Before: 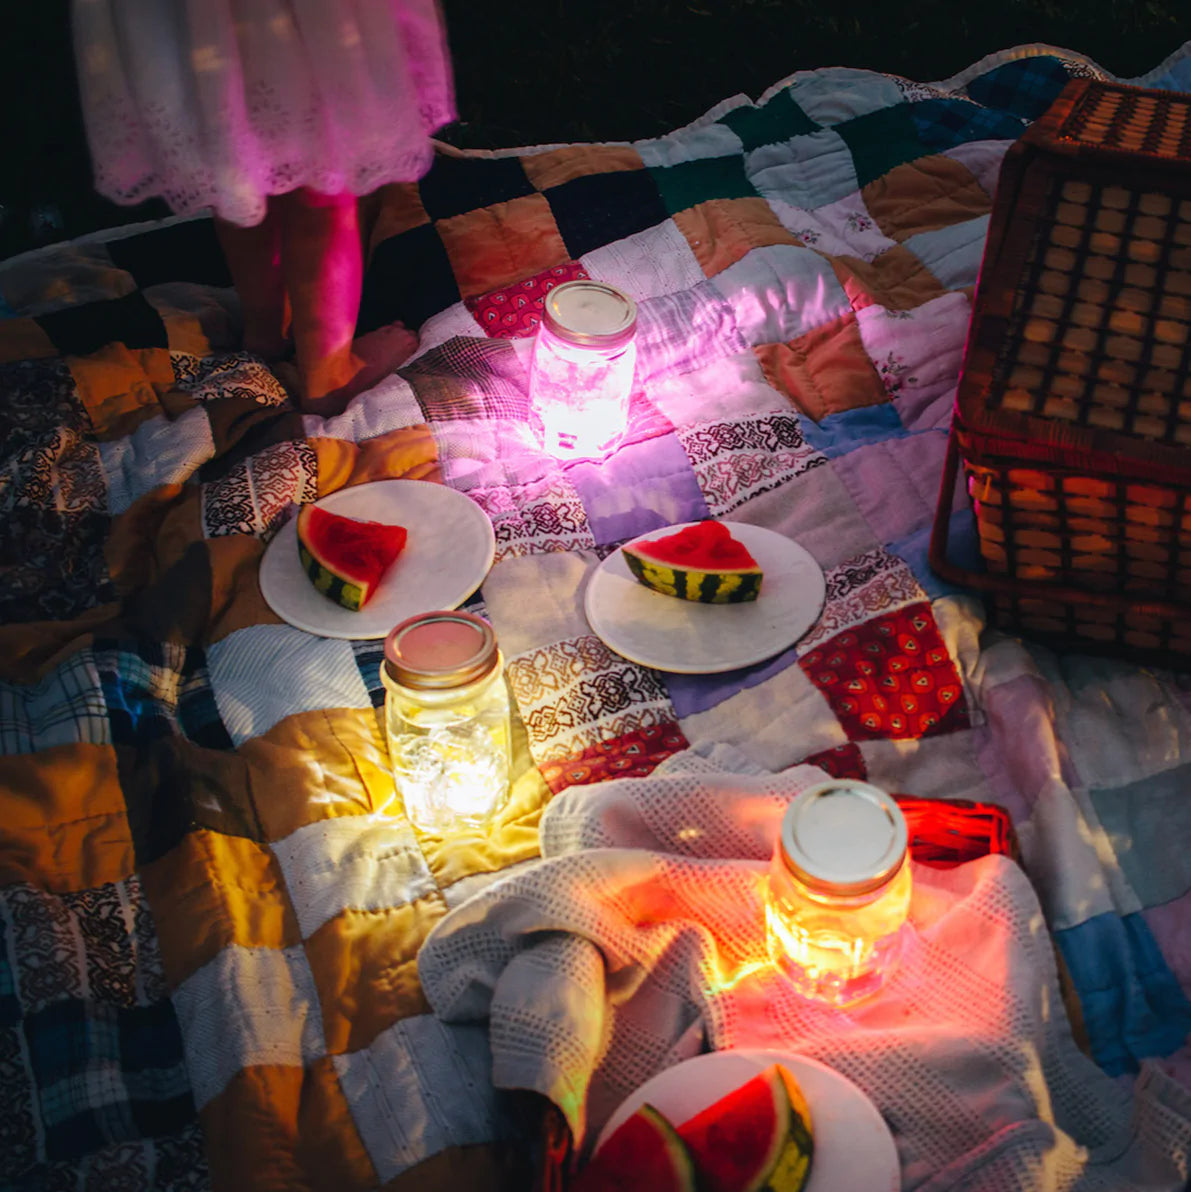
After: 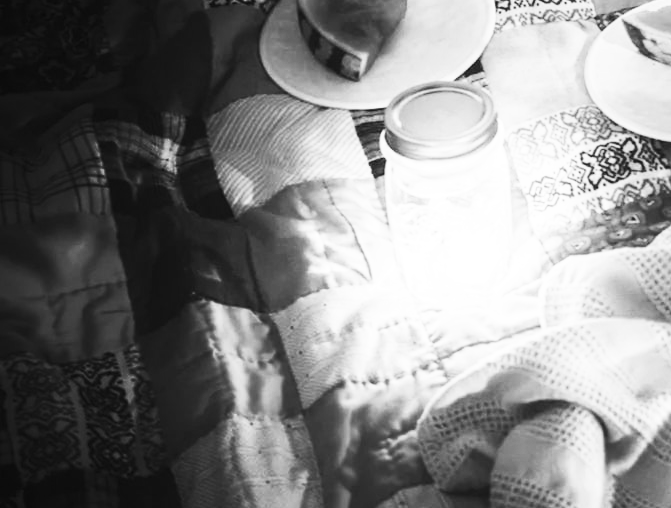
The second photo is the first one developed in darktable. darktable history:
contrast brightness saturation: contrast 0.53, brightness 0.47, saturation -1
crop: top 44.483%, right 43.593%, bottom 12.892%
monochrome: on, module defaults
shadows and highlights: shadows -54.3, highlights 86.09, soften with gaussian
